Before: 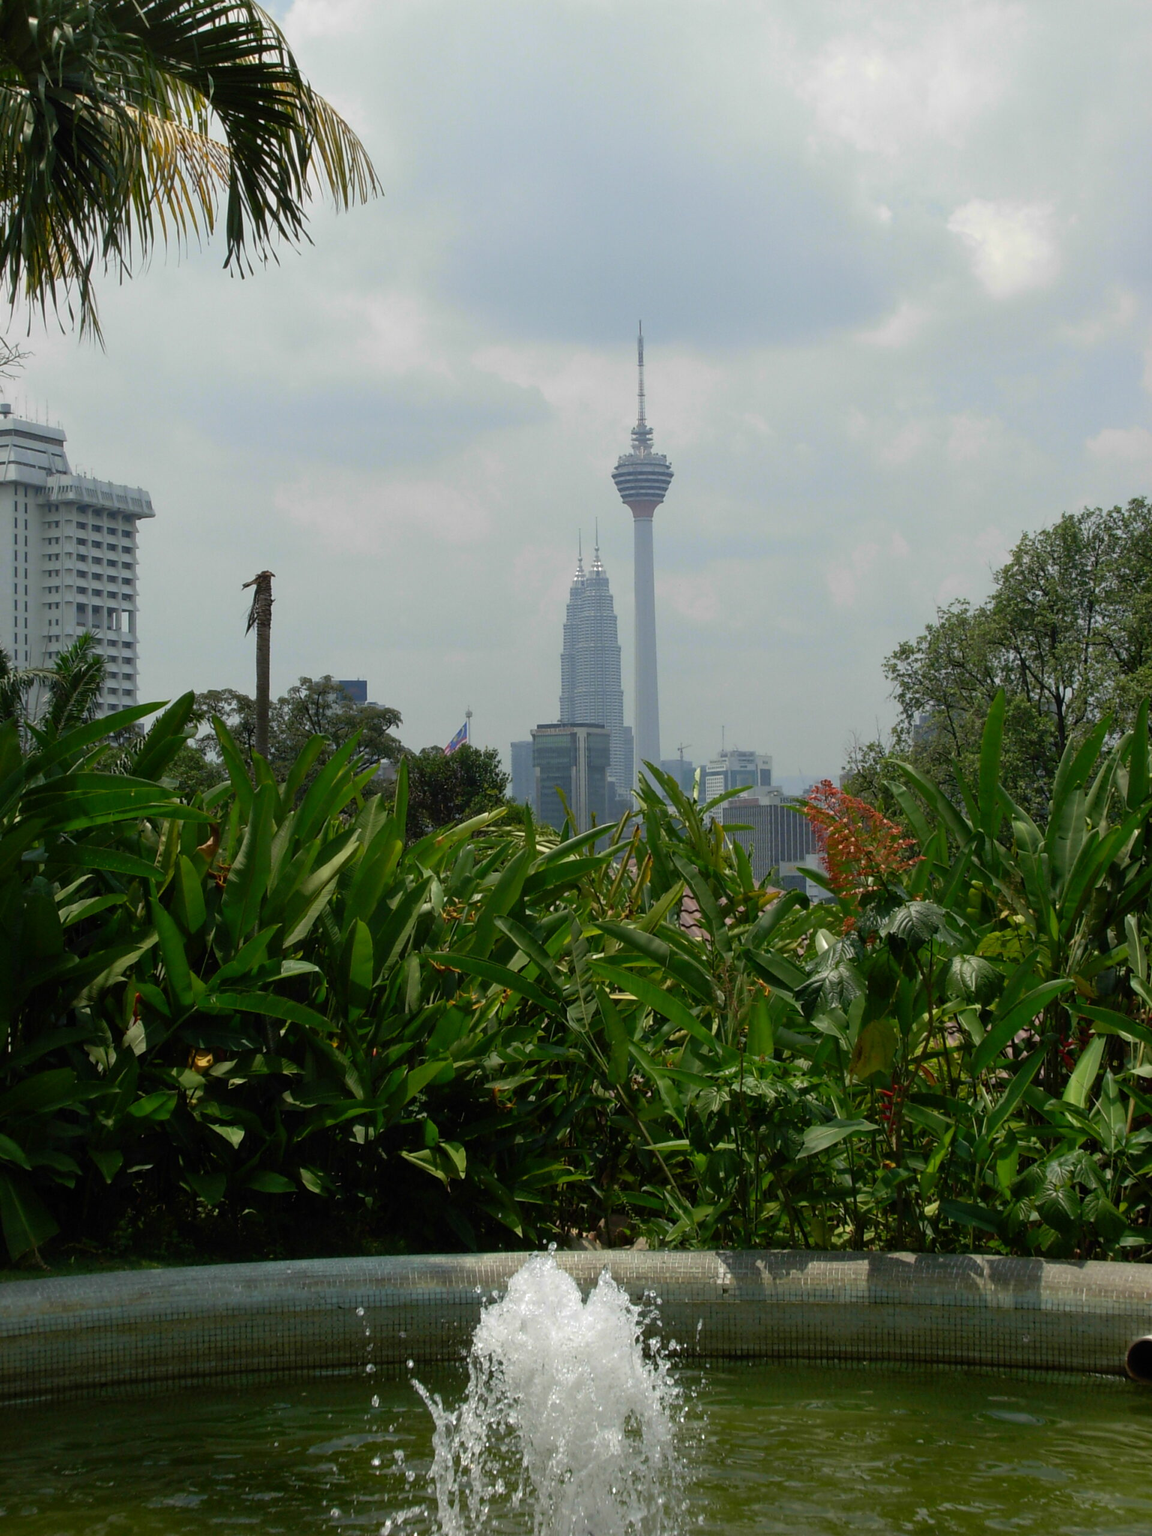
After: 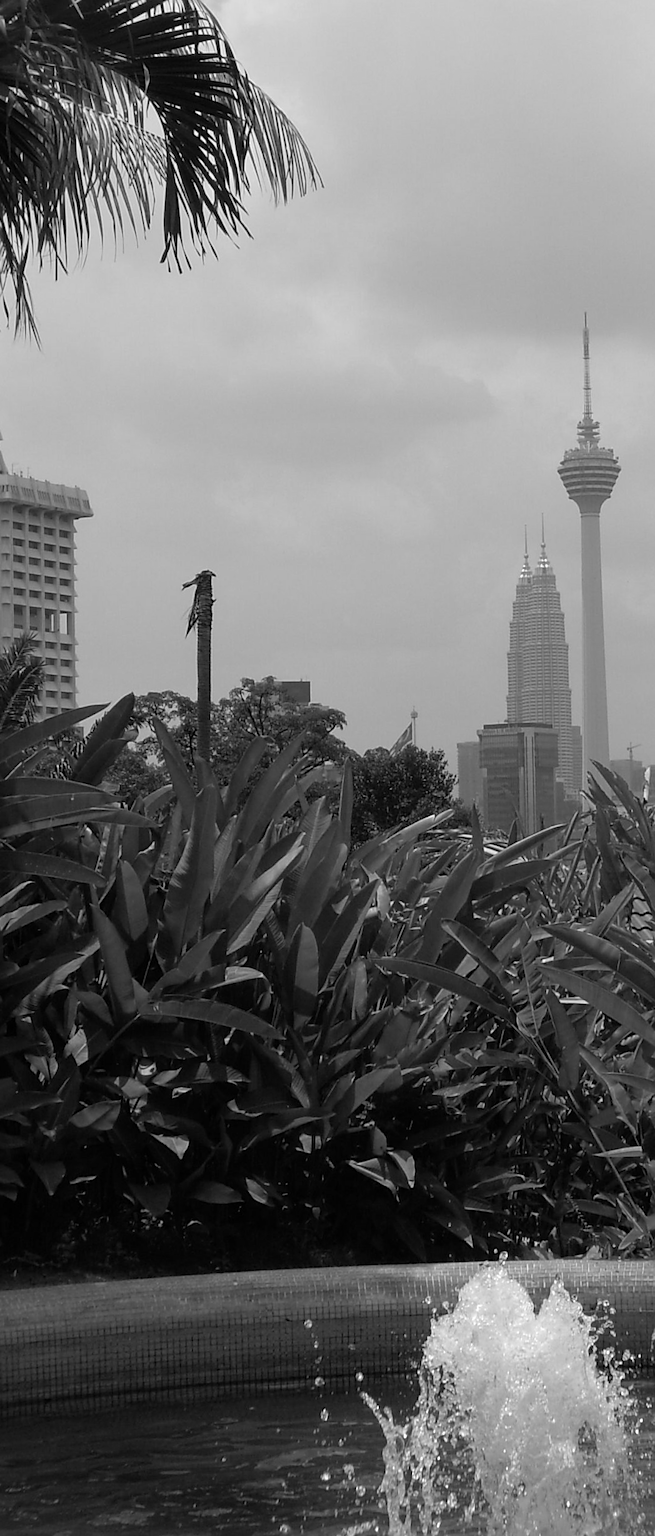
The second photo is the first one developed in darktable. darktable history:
crop: left 5.114%, right 38.589%
monochrome: a 32, b 64, size 2.3
rotate and perspective: rotation -0.45°, automatic cropping original format, crop left 0.008, crop right 0.992, crop top 0.012, crop bottom 0.988
sharpen: on, module defaults
